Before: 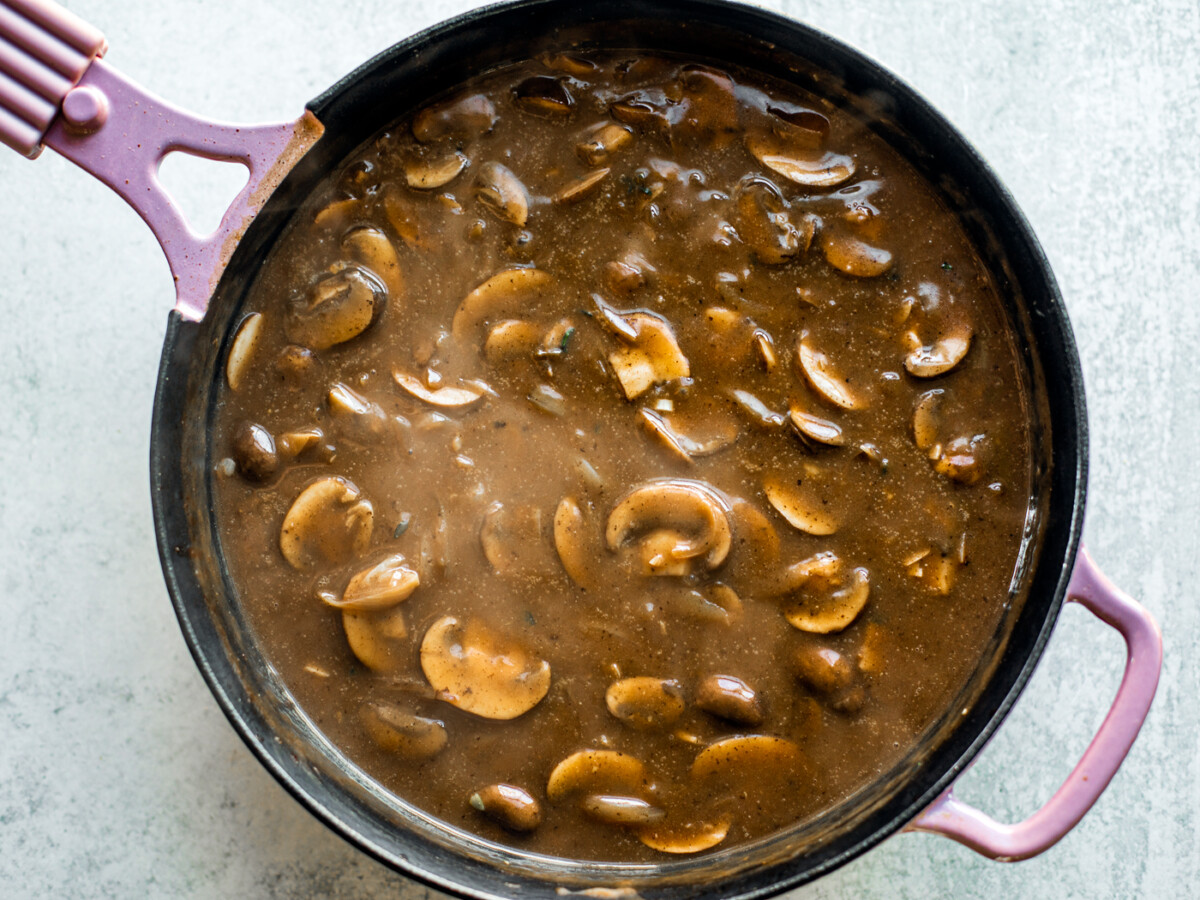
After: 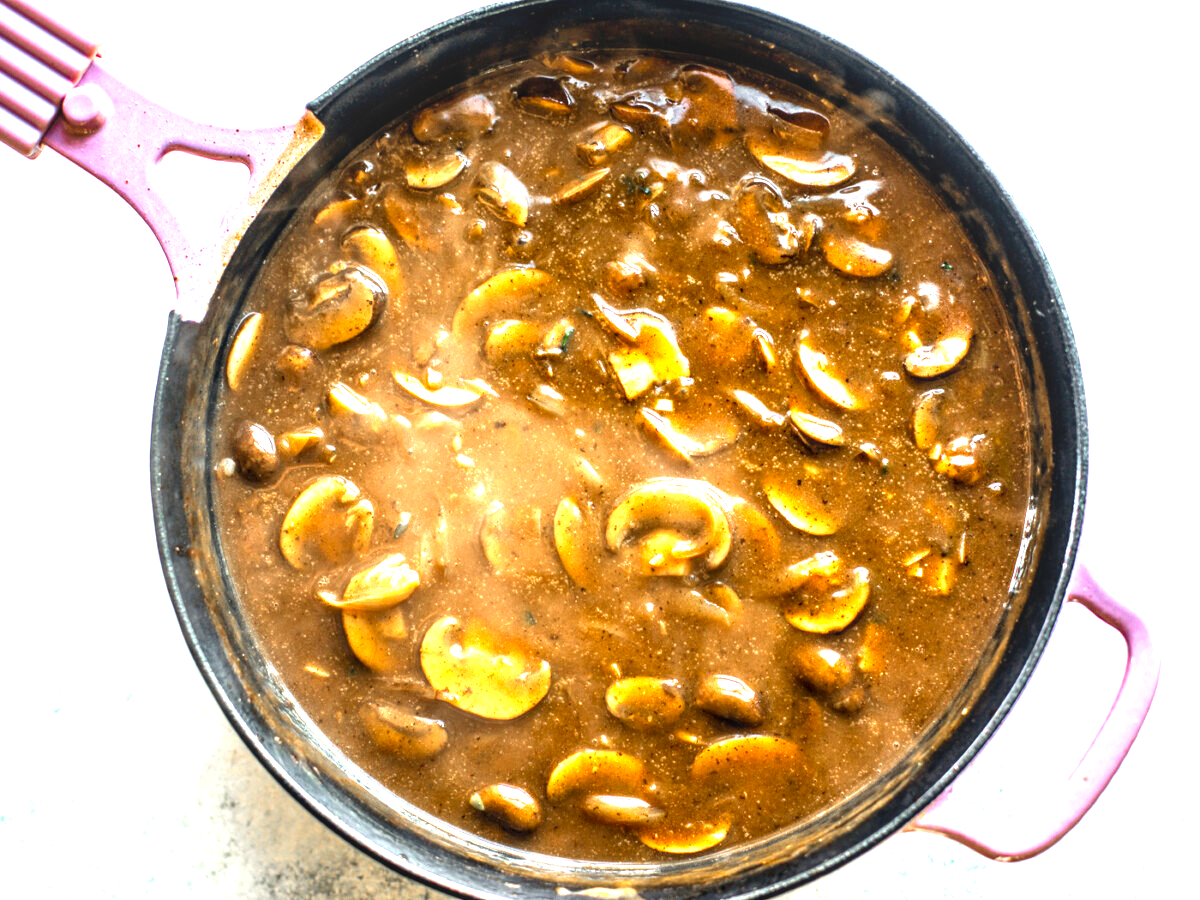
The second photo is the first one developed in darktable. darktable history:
local contrast: on, module defaults
contrast brightness saturation: contrast 0.08, saturation 0.2
exposure: black level correction 0, exposure 1.5 EV, compensate exposure bias true, compensate highlight preservation false
